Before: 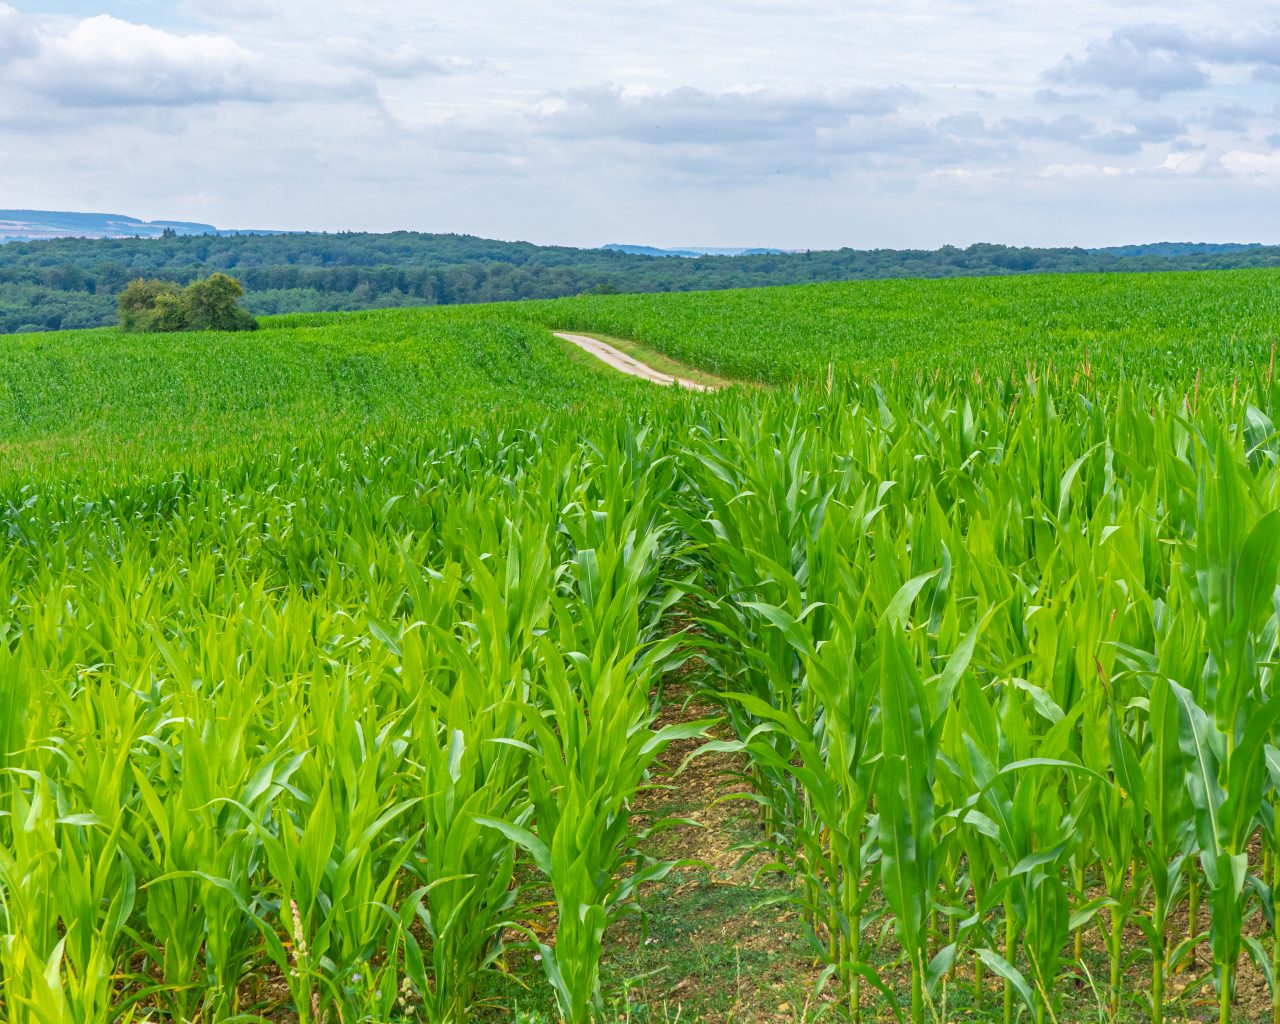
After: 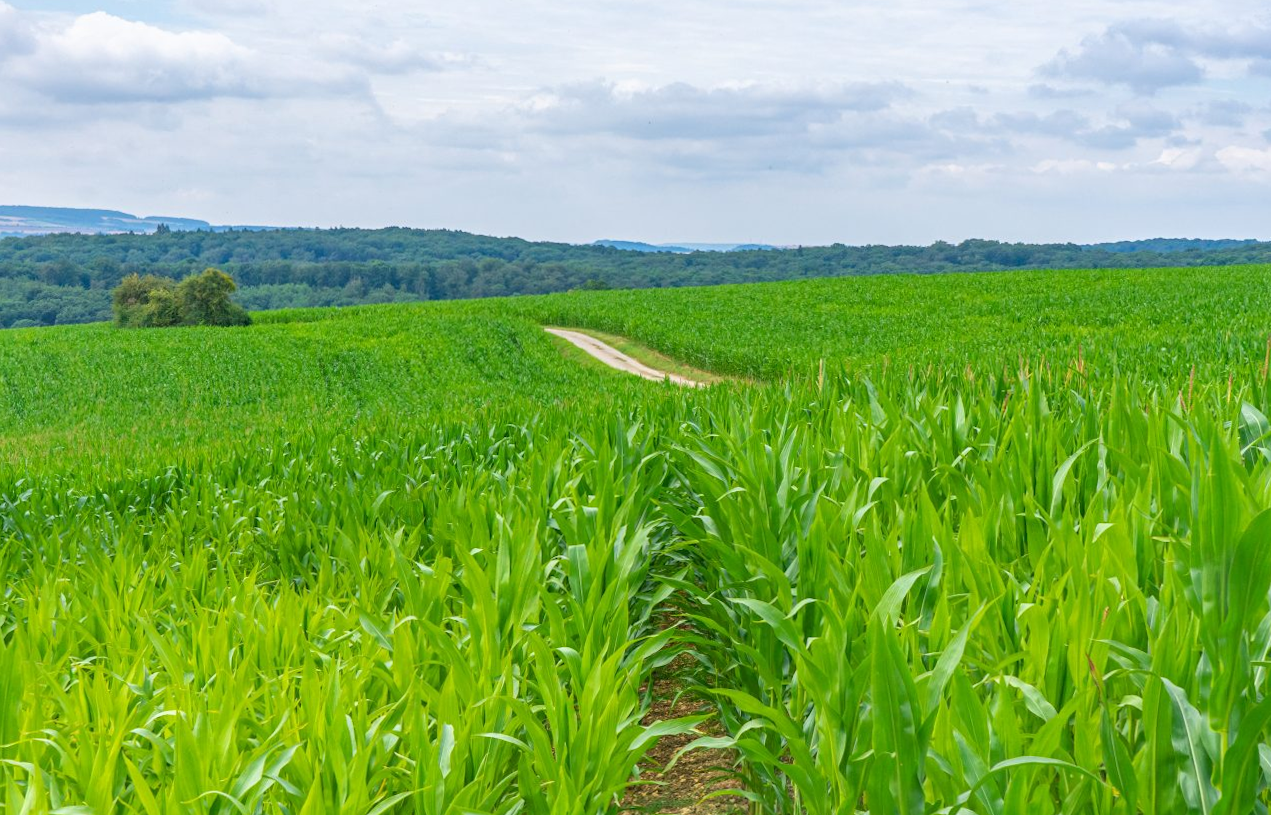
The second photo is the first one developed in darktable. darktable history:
rotate and perspective: rotation 0.192°, lens shift (horizontal) -0.015, crop left 0.005, crop right 0.996, crop top 0.006, crop bottom 0.99
crop: bottom 19.644%
